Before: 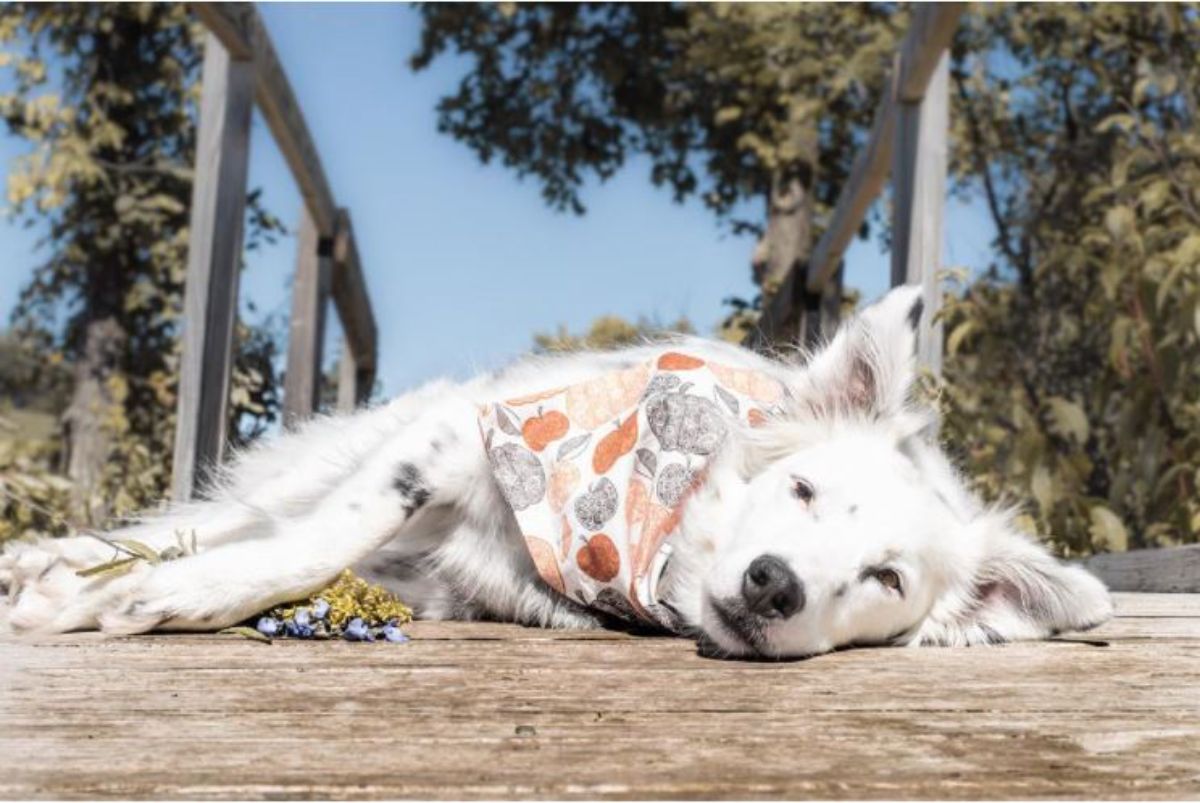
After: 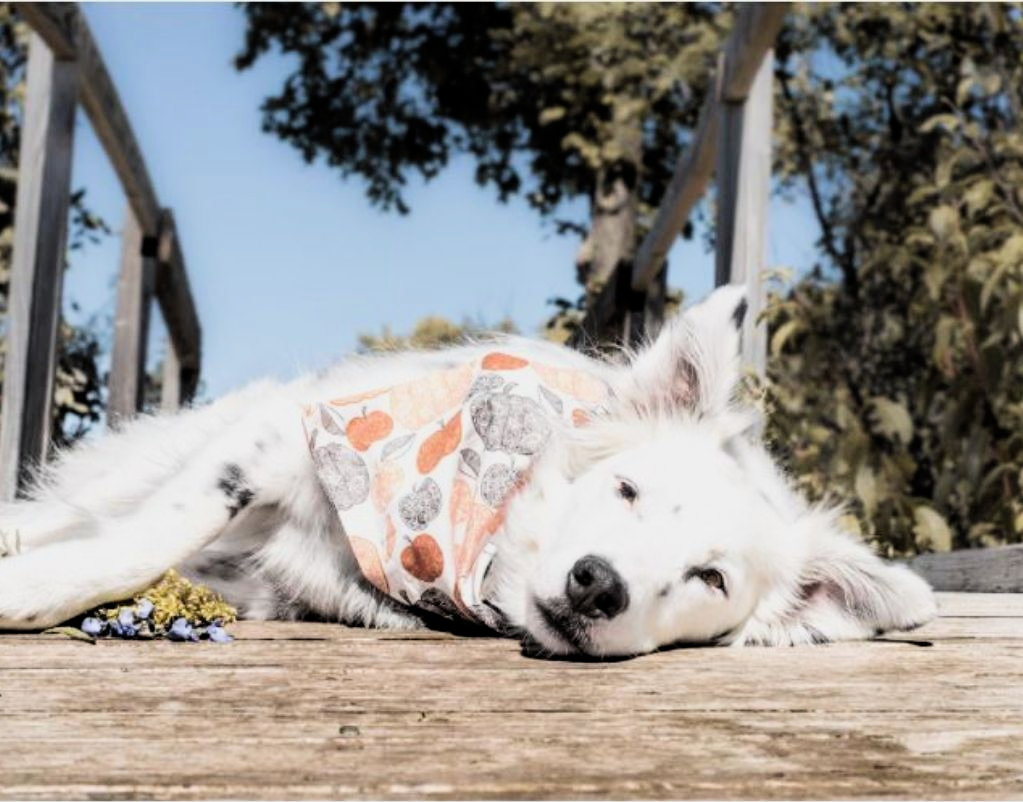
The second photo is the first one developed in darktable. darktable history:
crop and rotate: left 14.67%
filmic rgb: black relative exposure -16 EV, white relative exposure 6.31 EV, hardness 5.09, contrast 1.356, color science v4 (2020)
